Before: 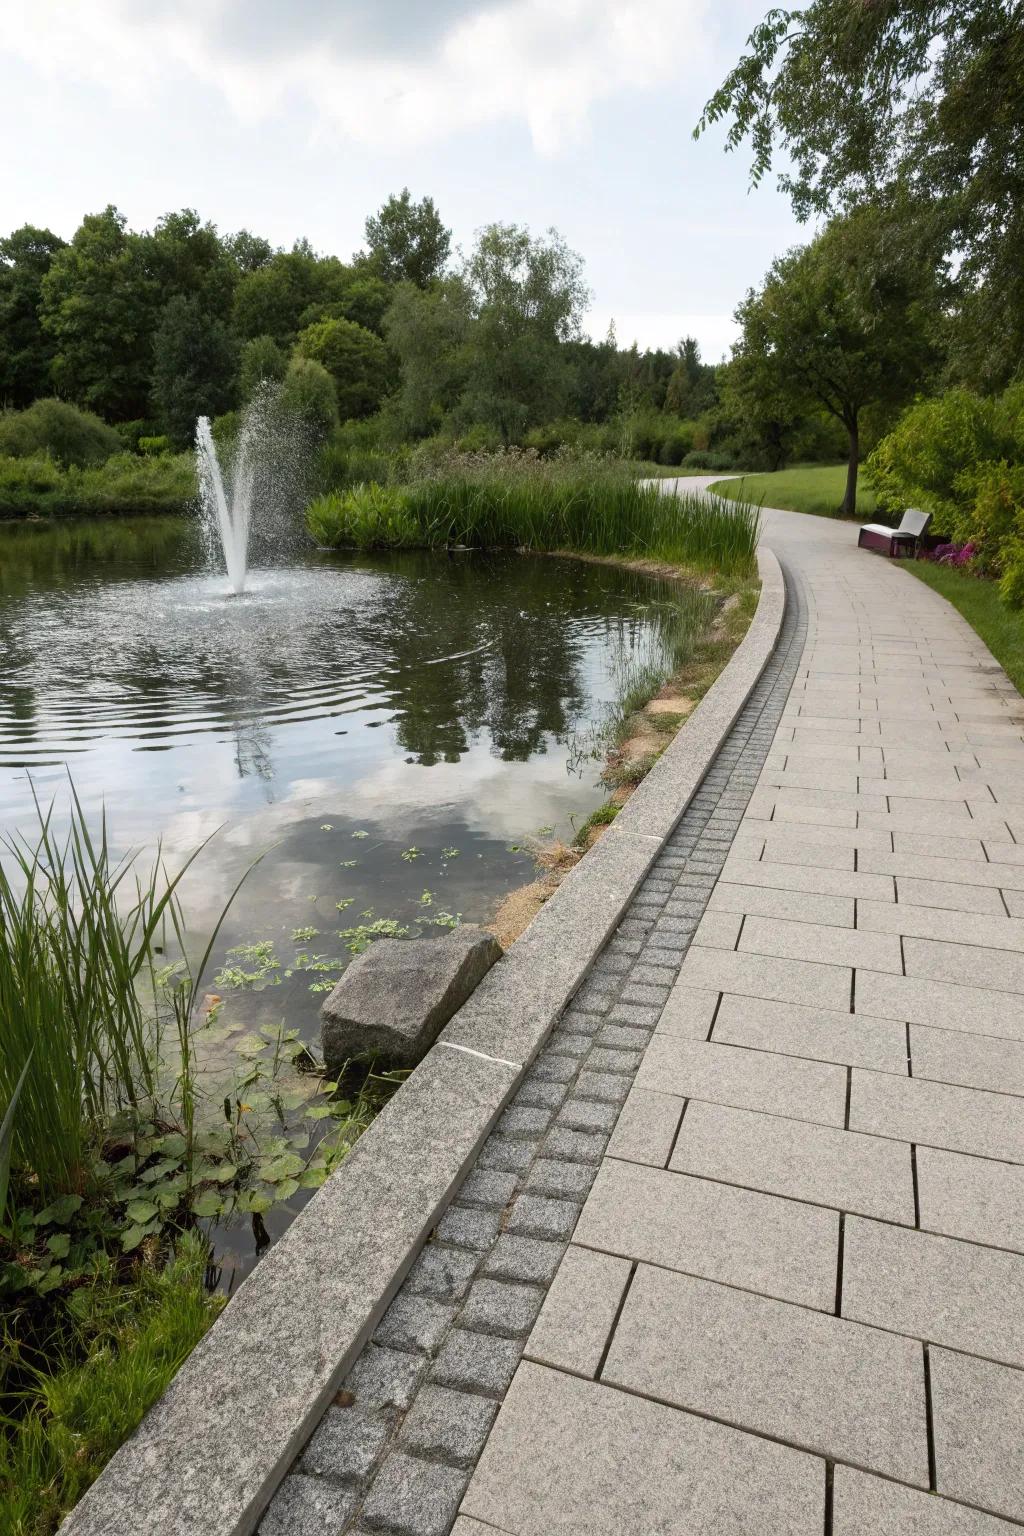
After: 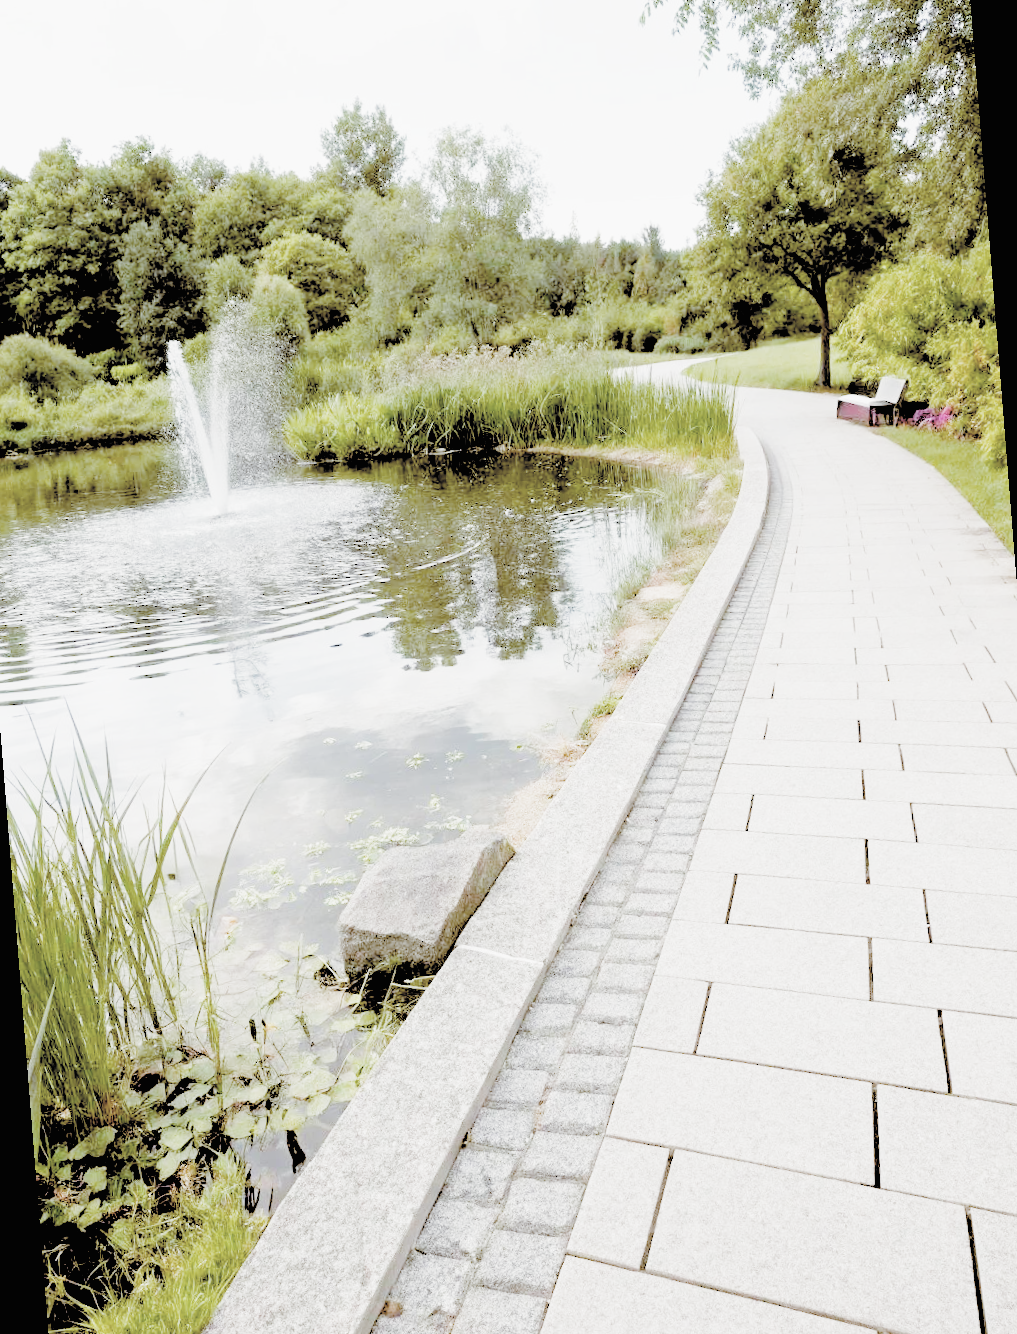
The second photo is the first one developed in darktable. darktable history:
rgb levels: levels [[0.027, 0.429, 0.996], [0, 0.5, 1], [0, 0.5, 1]]
filmic rgb: black relative exposure -2.85 EV, white relative exposure 4.56 EV, hardness 1.77, contrast 1.25, preserve chrominance no, color science v5 (2021)
rotate and perspective: rotation -4.57°, crop left 0.054, crop right 0.944, crop top 0.087, crop bottom 0.914
velvia: strength 21.76%
exposure: black level correction 0.001, exposure 1.822 EV, compensate exposure bias true, compensate highlight preservation false
color balance: lift [1, 1.015, 1.004, 0.985], gamma [1, 0.958, 0.971, 1.042], gain [1, 0.956, 0.977, 1.044]
contrast brightness saturation: brightness 0.18, saturation -0.5
